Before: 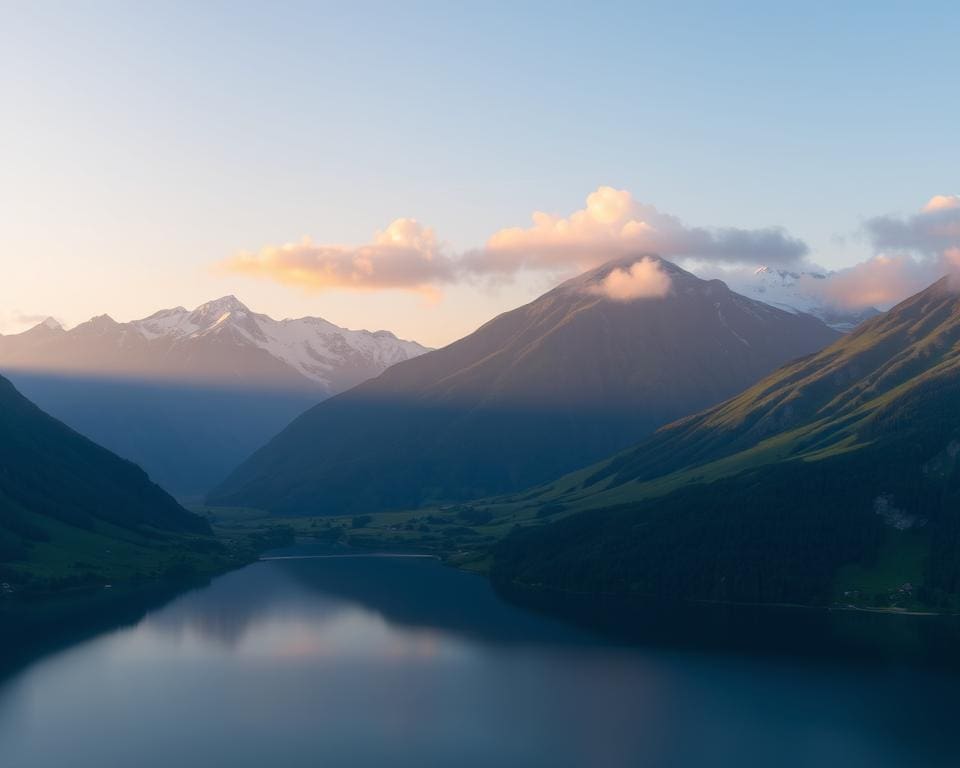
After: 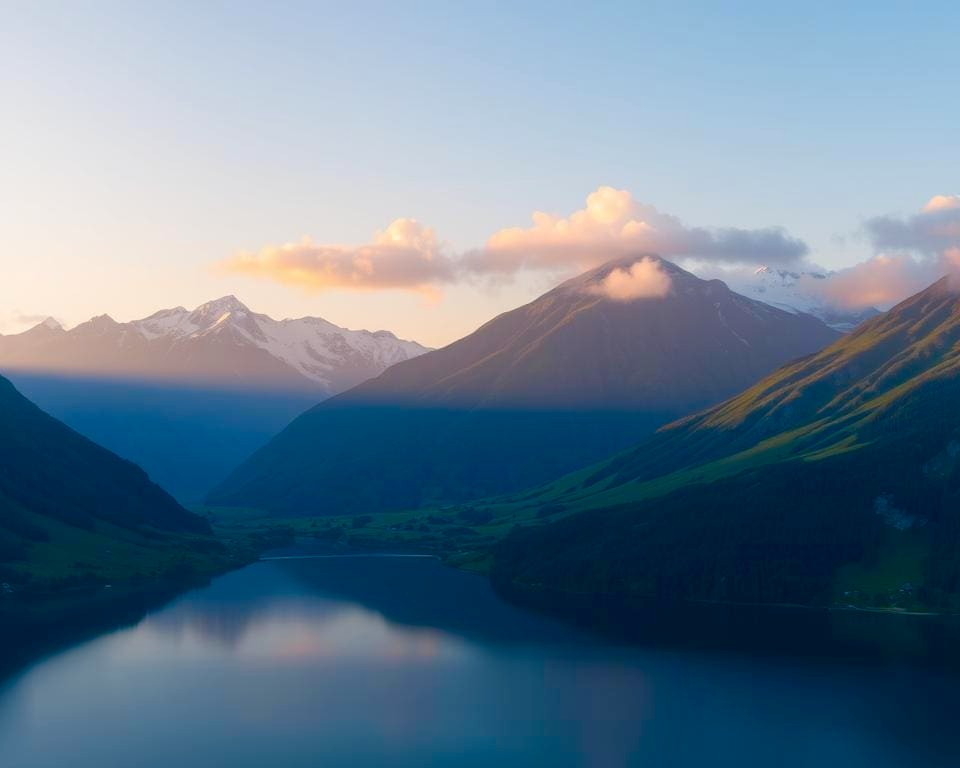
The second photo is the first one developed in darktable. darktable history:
color balance rgb: linear chroma grading › global chroma 0.634%, perceptual saturation grading › global saturation 20%, perceptual saturation grading › highlights -25.515%, perceptual saturation grading › shadows 49.417%, global vibrance 20%
